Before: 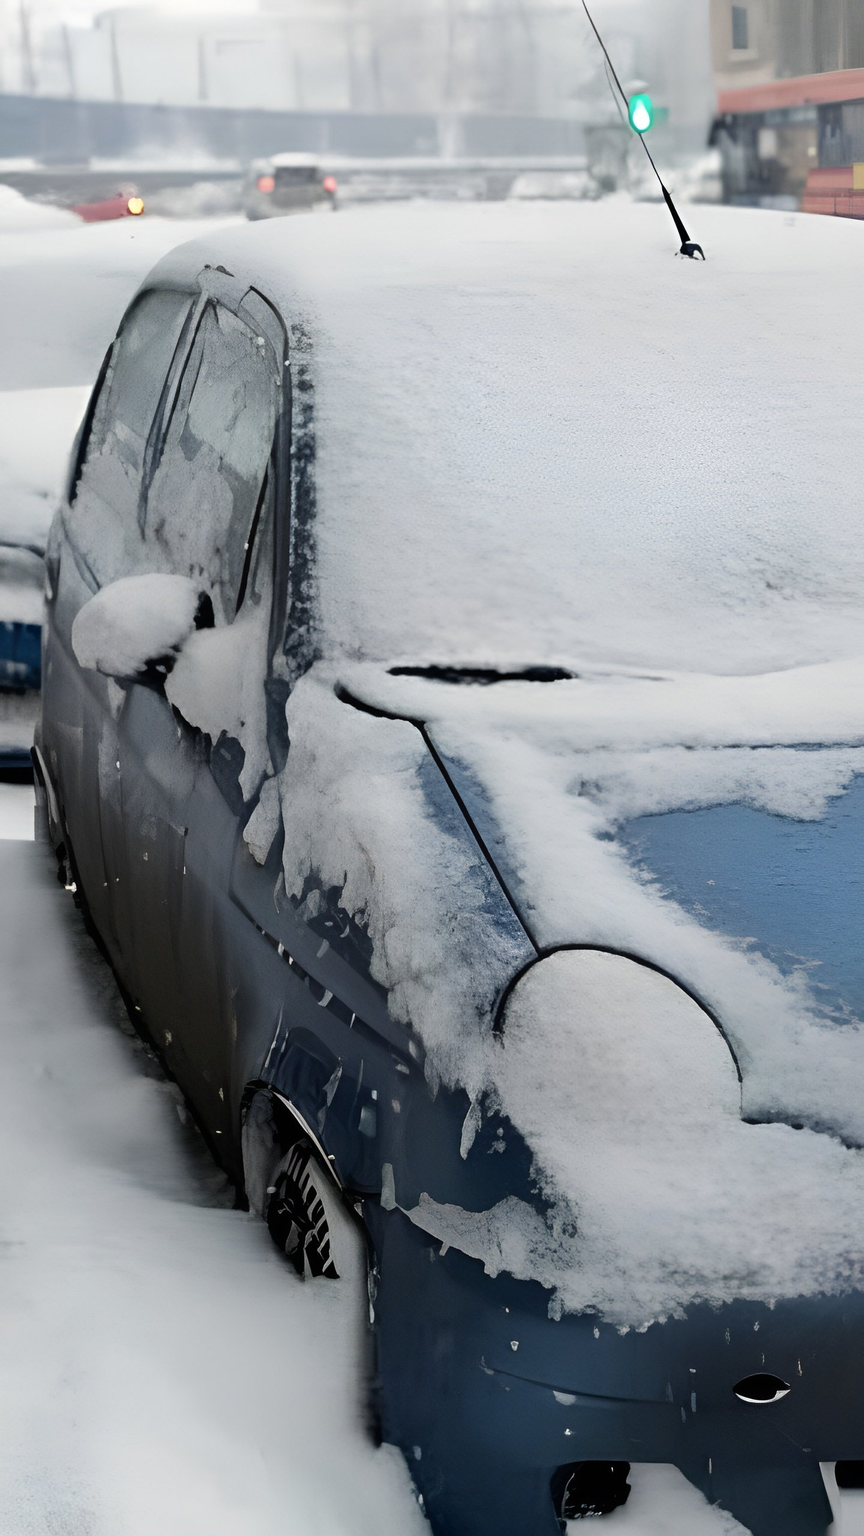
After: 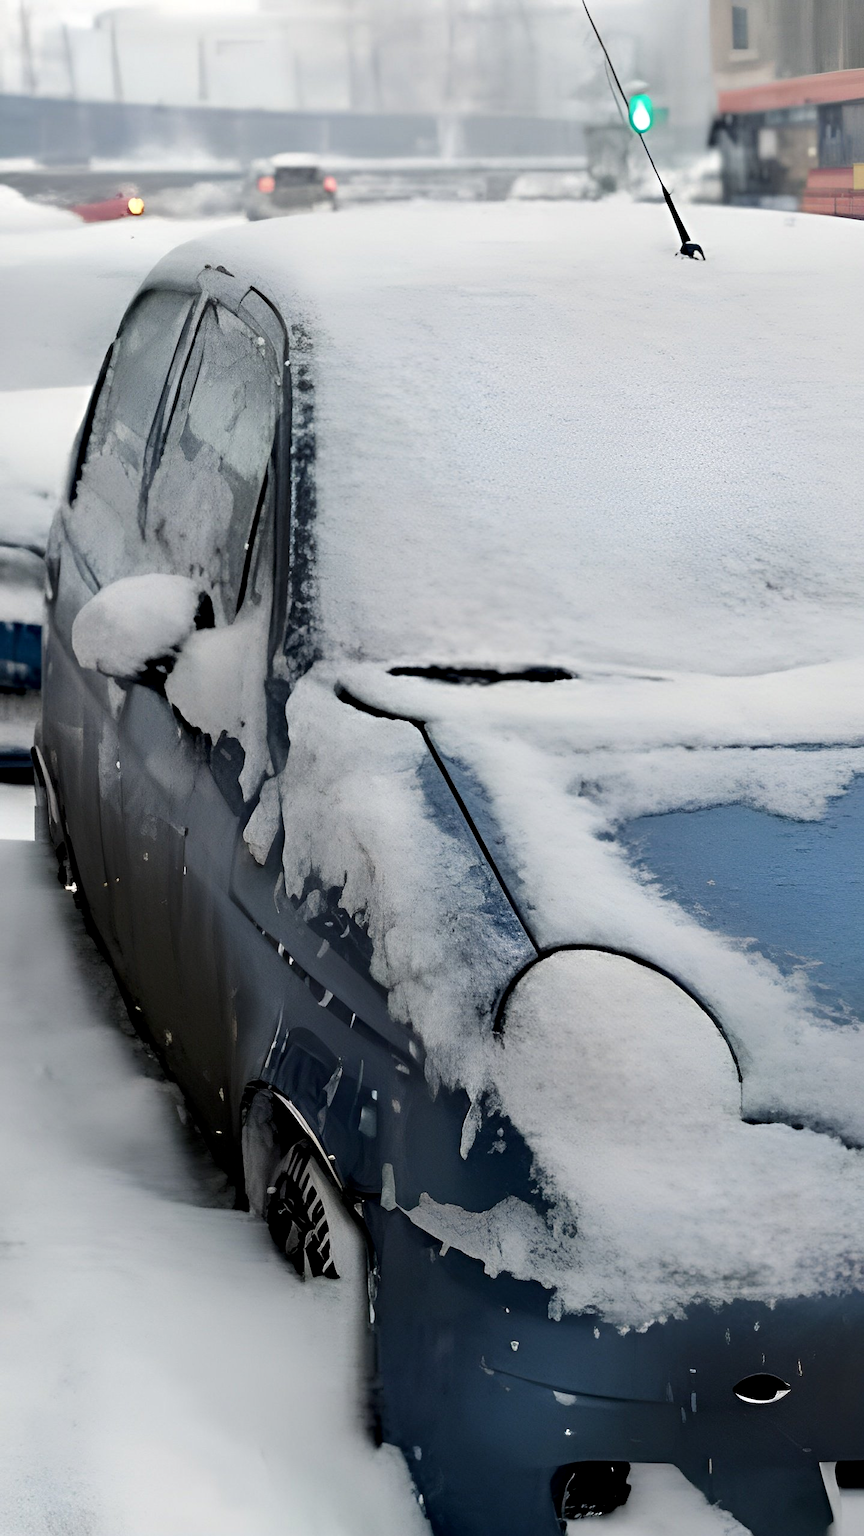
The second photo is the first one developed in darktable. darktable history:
contrast equalizer: octaves 7, y [[0.6 ×6], [0.55 ×6], [0 ×6], [0 ×6], [0 ×6]], mix 0.306
